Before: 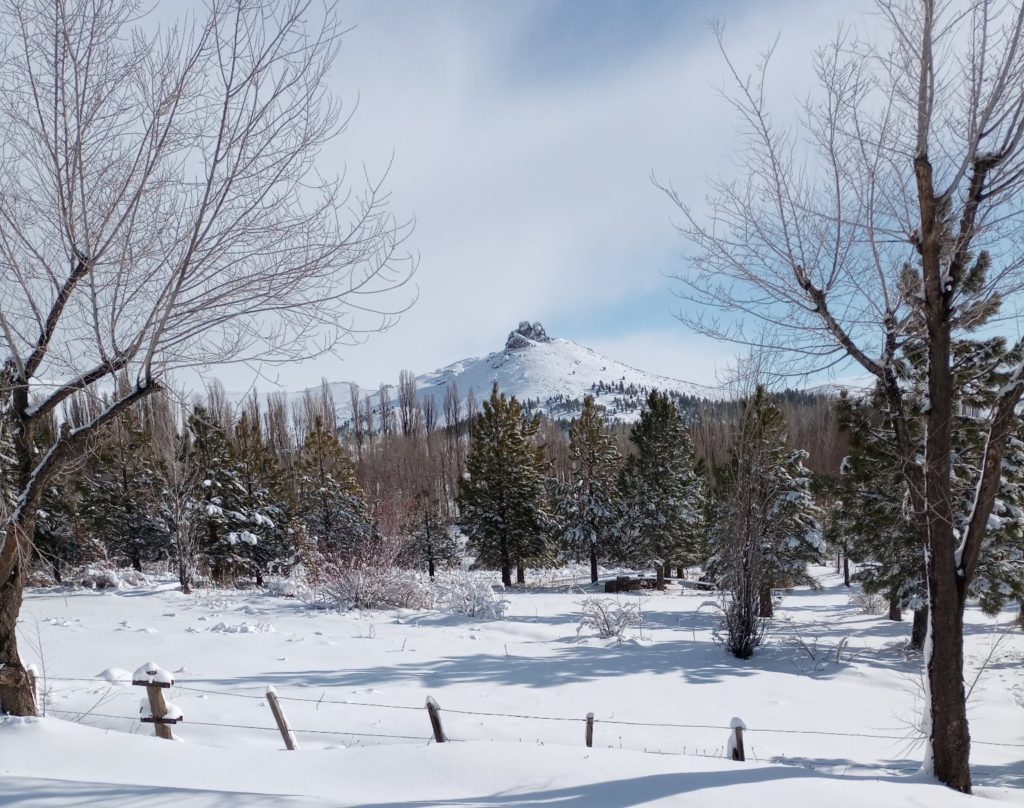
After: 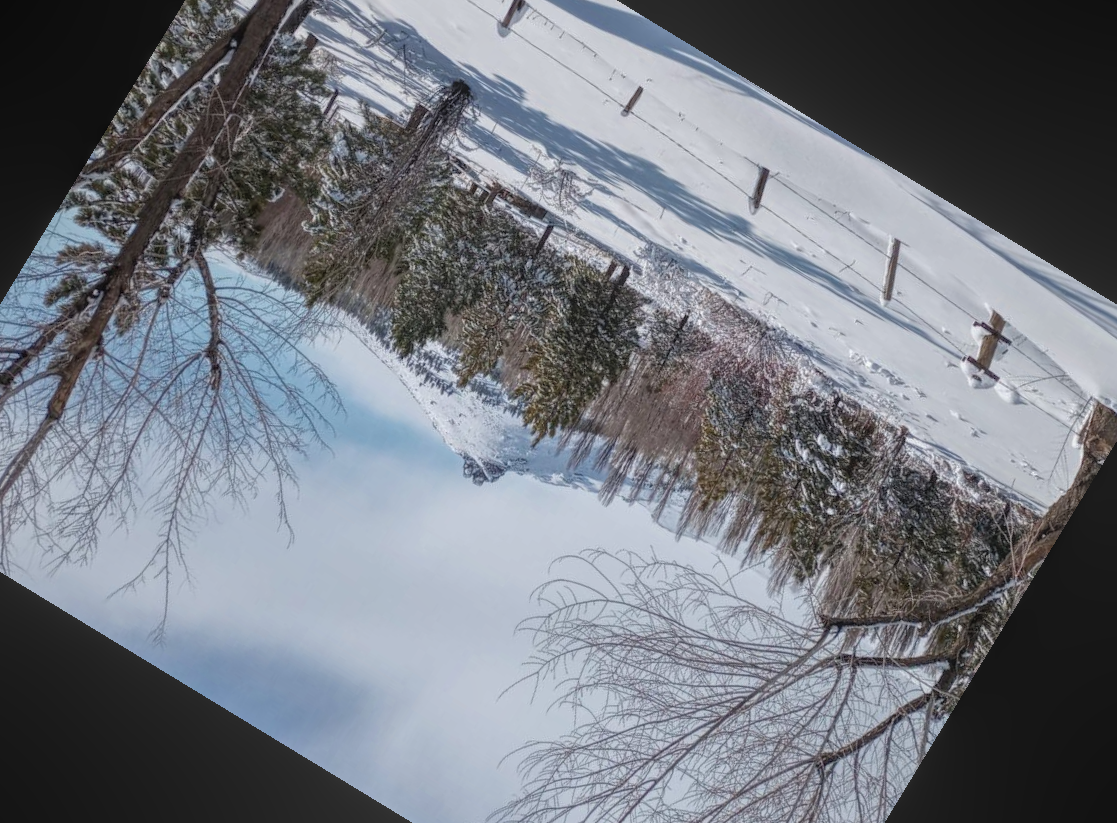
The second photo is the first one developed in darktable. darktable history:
color zones: curves: ch0 [(0, 0.425) (0.143, 0.422) (0.286, 0.42) (0.429, 0.419) (0.571, 0.419) (0.714, 0.42) (0.857, 0.422) (1, 0.425)]
local contrast: highlights 66%, shadows 33%, detail 166%, midtone range 0.2
crop and rotate: angle 148.68°, left 9.111%, top 15.603%, right 4.588%, bottom 17.041%
